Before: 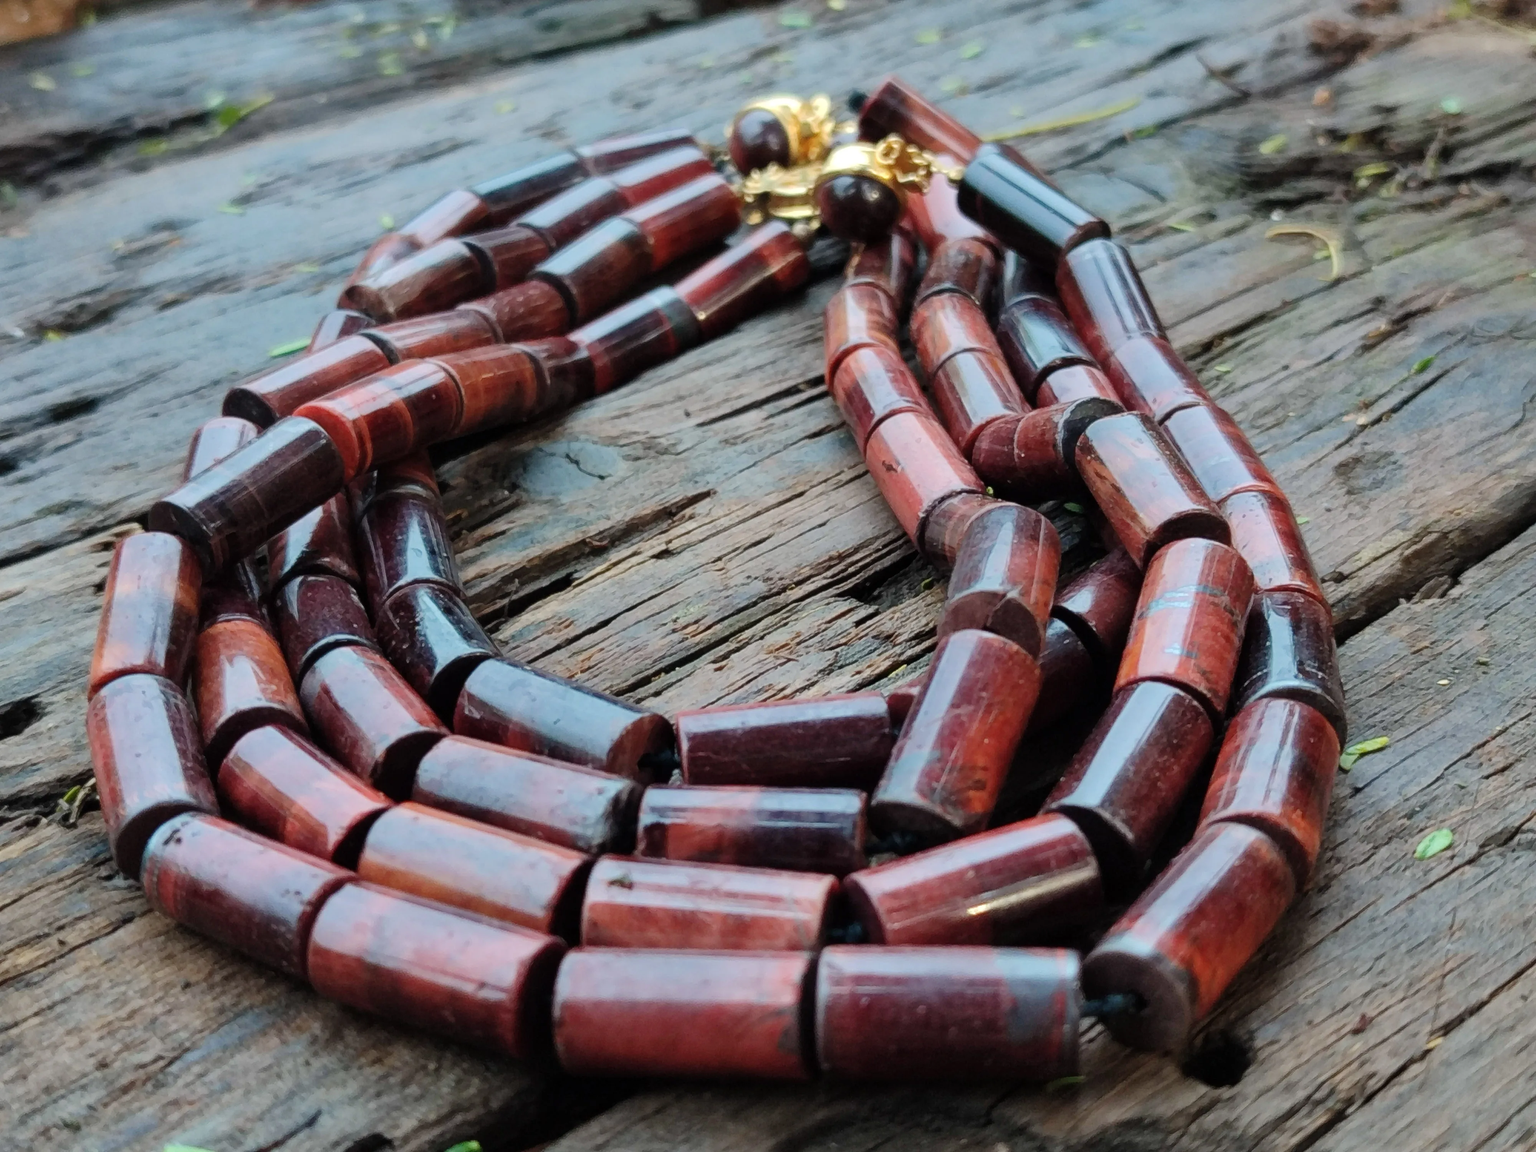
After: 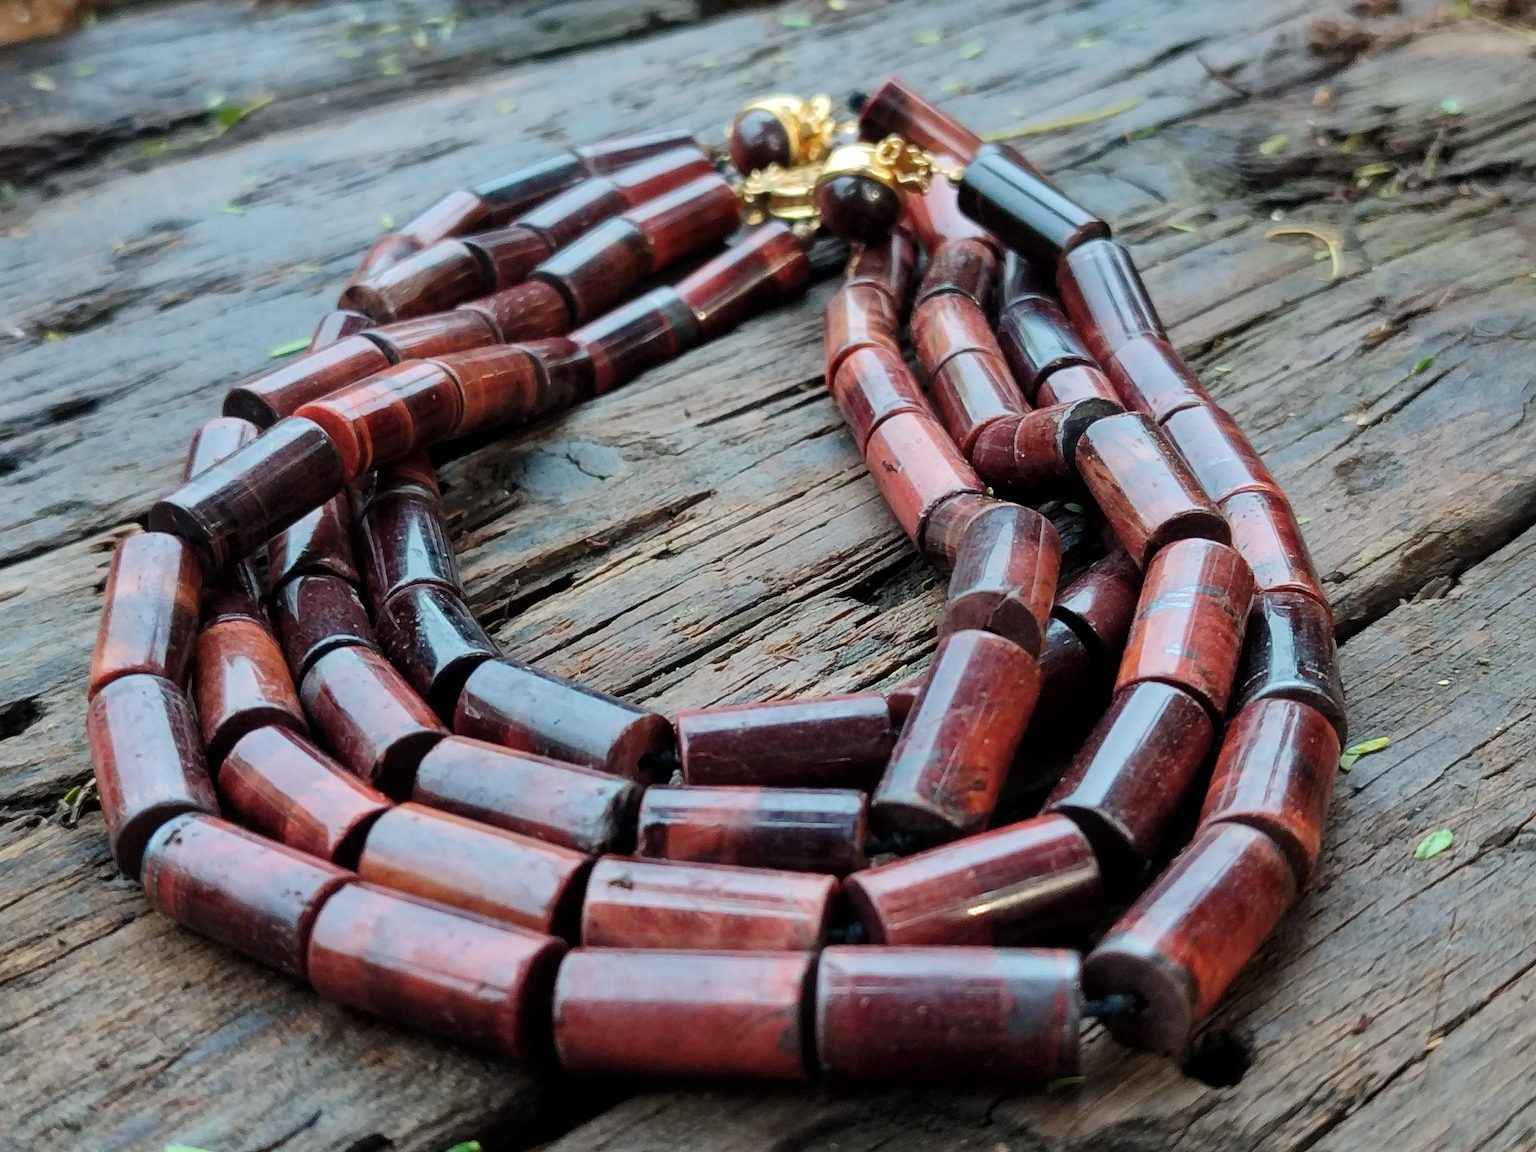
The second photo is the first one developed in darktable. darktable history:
local contrast: highlights 105%, shadows 98%, detail 119%, midtone range 0.2
sharpen: on, module defaults
